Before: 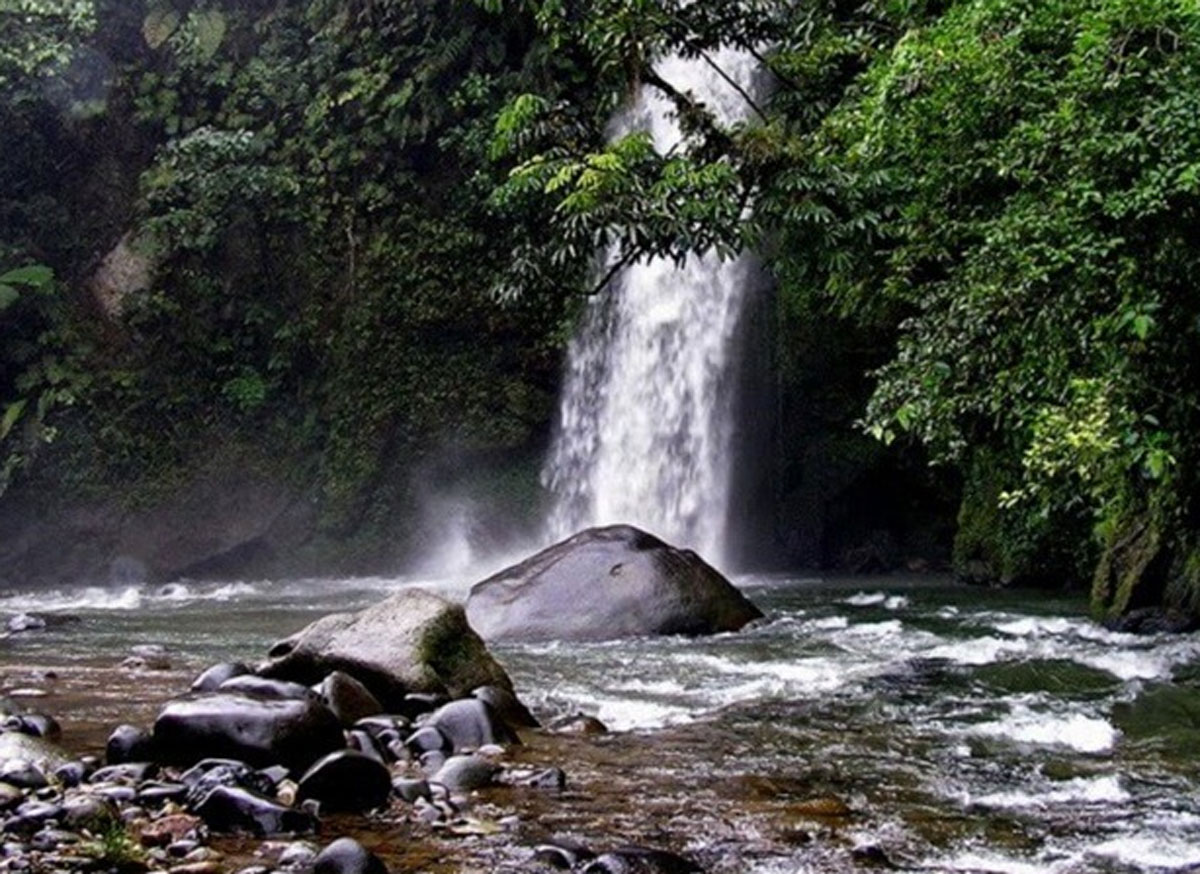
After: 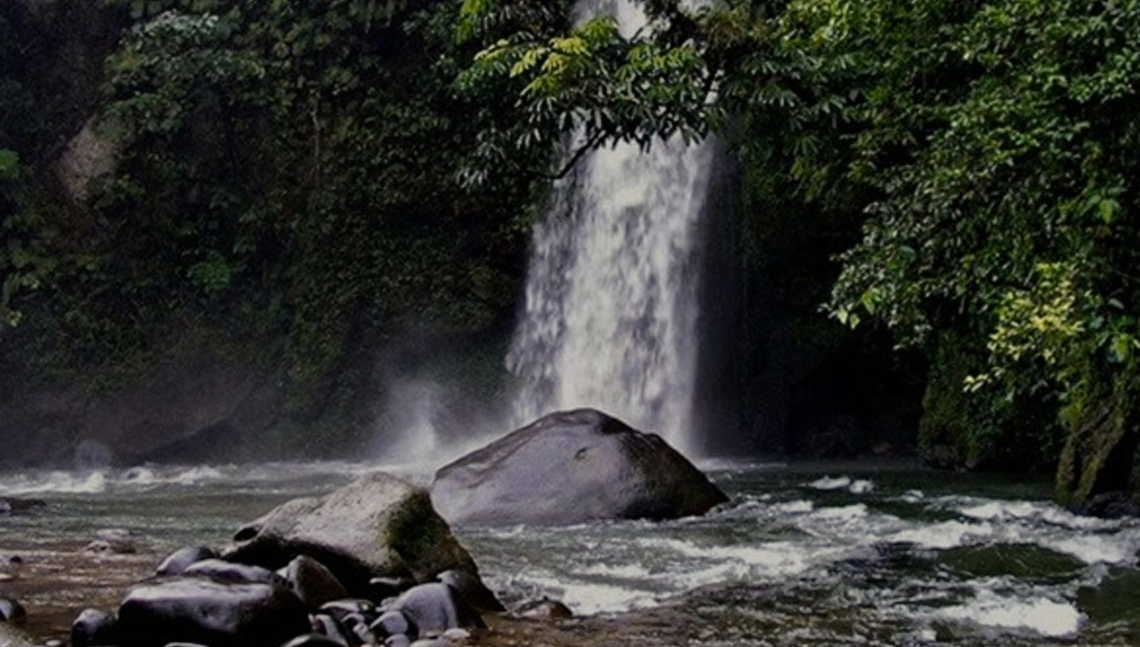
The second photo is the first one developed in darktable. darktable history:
color zones: curves: ch1 [(0, 0.455) (0.063, 0.455) (0.286, 0.495) (0.429, 0.5) (0.571, 0.5) (0.714, 0.5) (0.857, 0.5) (1, 0.455)]; ch2 [(0, 0.532) (0.063, 0.521) (0.233, 0.447) (0.429, 0.489) (0.571, 0.5) (0.714, 0.5) (0.857, 0.5) (1, 0.532)]
exposure: black level correction 0, exposure 1.001 EV, compensate highlight preservation false
color balance rgb: highlights gain › luminance 6.52%, highlights gain › chroma 2.505%, highlights gain › hue 89.69°, perceptual saturation grading › global saturation -1.663%, perceptual saturation grading › highlights -7.02%, perceptual saturation grading › mid-tones 8.644%, perceptual saturation grading › shadows 3.127%
crop and rotate: left 2.989%, top 13.289%, right 1.974%, bottom 12.663%
tone equalizer: -8 EV -1.98 EV, -7 EV -1.97 EV, -6 EV -2 EV, -5 EV -1.99 EV, -4 EV -1.98 EV, -3 EV -1.99 EV, -2 EV -1.99 EV, -1 EV -1.61 EV, +0 EV -1.97 EV
